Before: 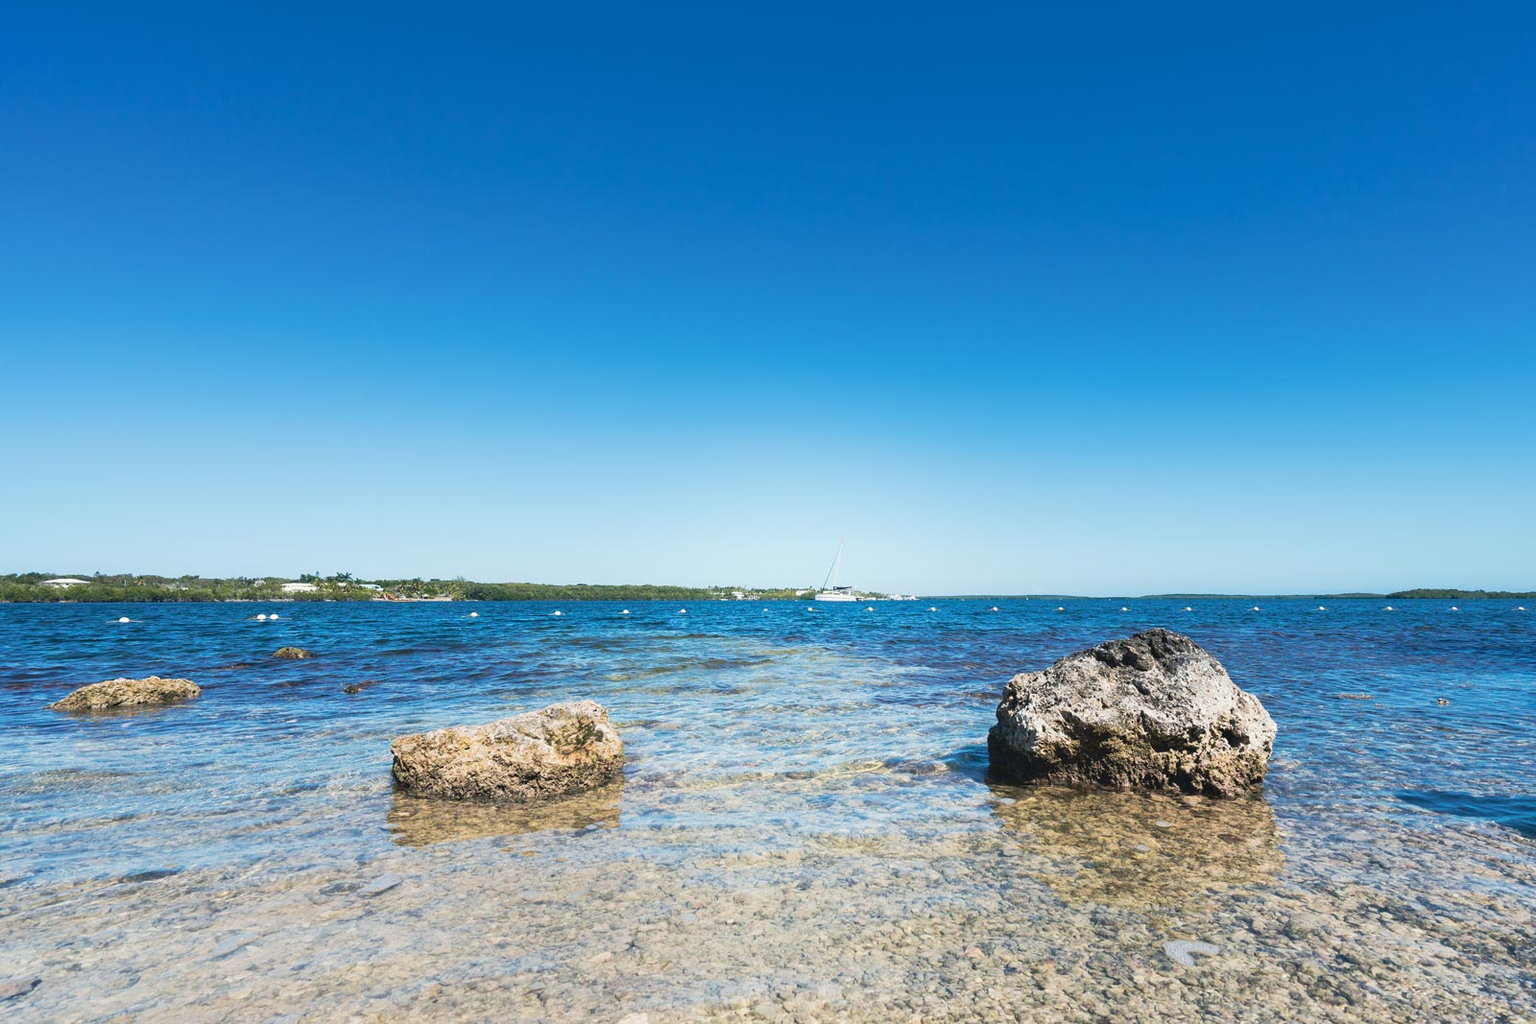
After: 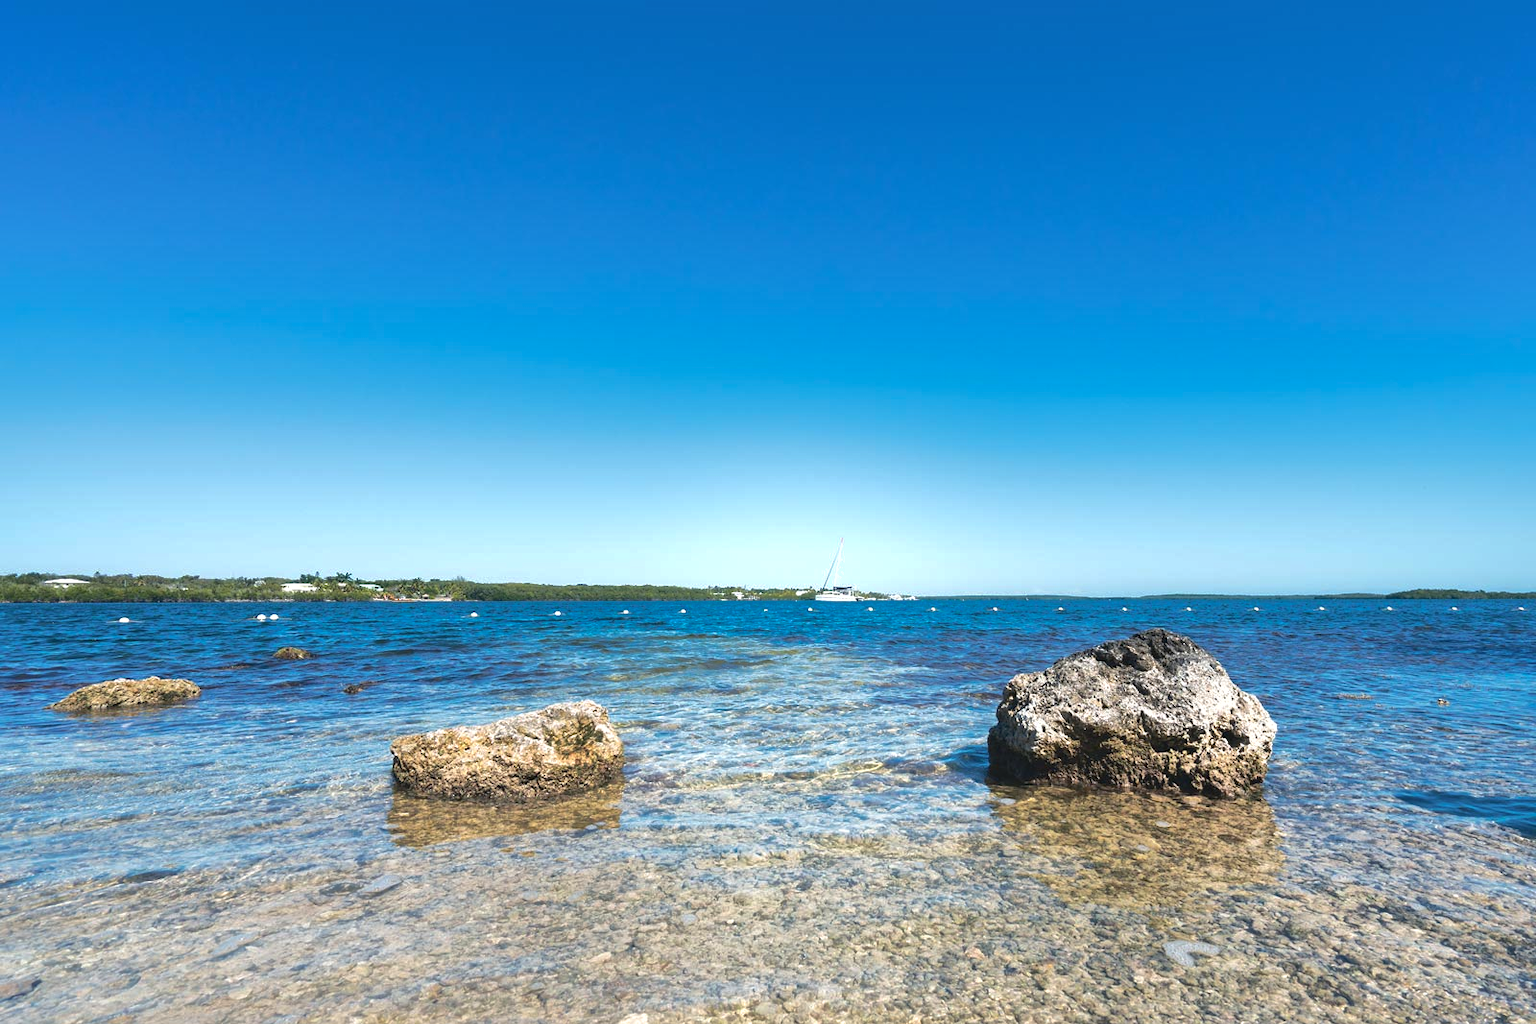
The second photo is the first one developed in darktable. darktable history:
tone equalizer: -8 EV -0.417 EV, -7 EV -0.389 EV, -6 EV -0.333 EV, -5 EV -0.222 EV, -3 EV 0.222 EV, -2 EV 0.333 EV, -1 EV 0.389 EV, +0 EV 0.417 EV, edges refinement/feathering 500, mask exposure compensation -1.57 EV, preserve details no
shadows and highlights: highlights -60
